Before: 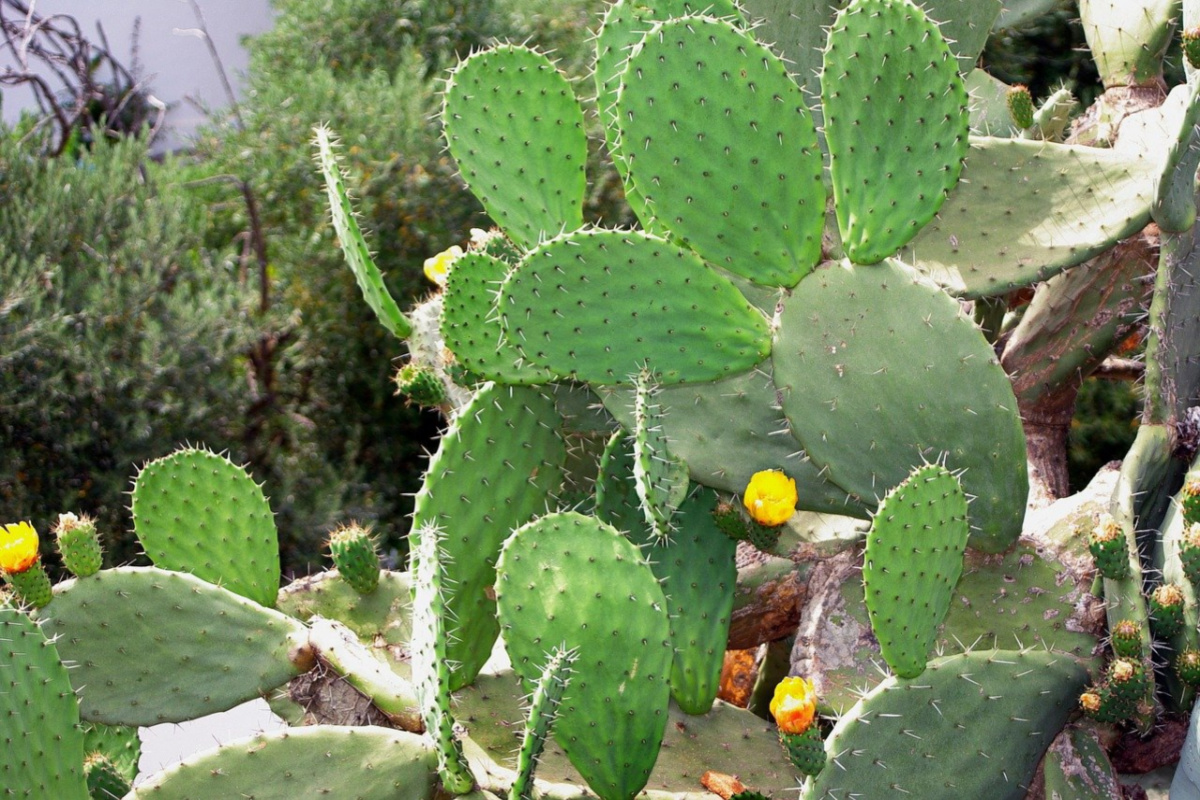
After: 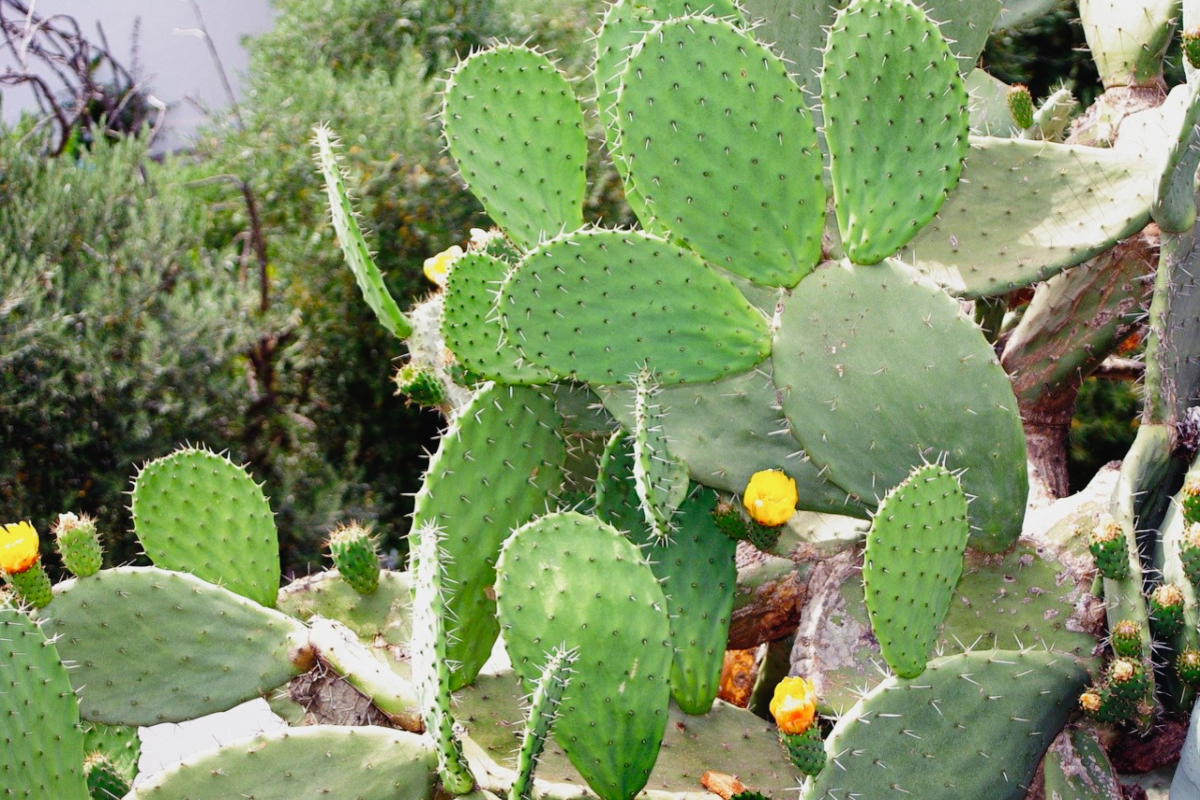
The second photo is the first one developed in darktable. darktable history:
tone curve: curves: ch0 [(0, 0.021) (0.049, 0.044) (0.152, 0.14) (0.328, 0.377) (0.473, 0.543) (0.641, 0.705) (0.868, 0.887) (1, 0.969)]; ch1 [(0, 0) (0.322, 0.328) (0.43, 0.425) (0.474, 0.466) (0.502, 0.503) (0.522, 0.526) (0.564, 0.591) (0.602, 0.632) (0.677, 0.701) (0.859, 0.885) (1, 1)]; ch2 [(0, 0) (0.33, 0.301) (0.447, 0.44) (0.487, 0.496) (0.502, 0.516) (0.535, 0.554) (0.565, 0.598) (0.618, 0.629) (1, 1)], preserve colors none
